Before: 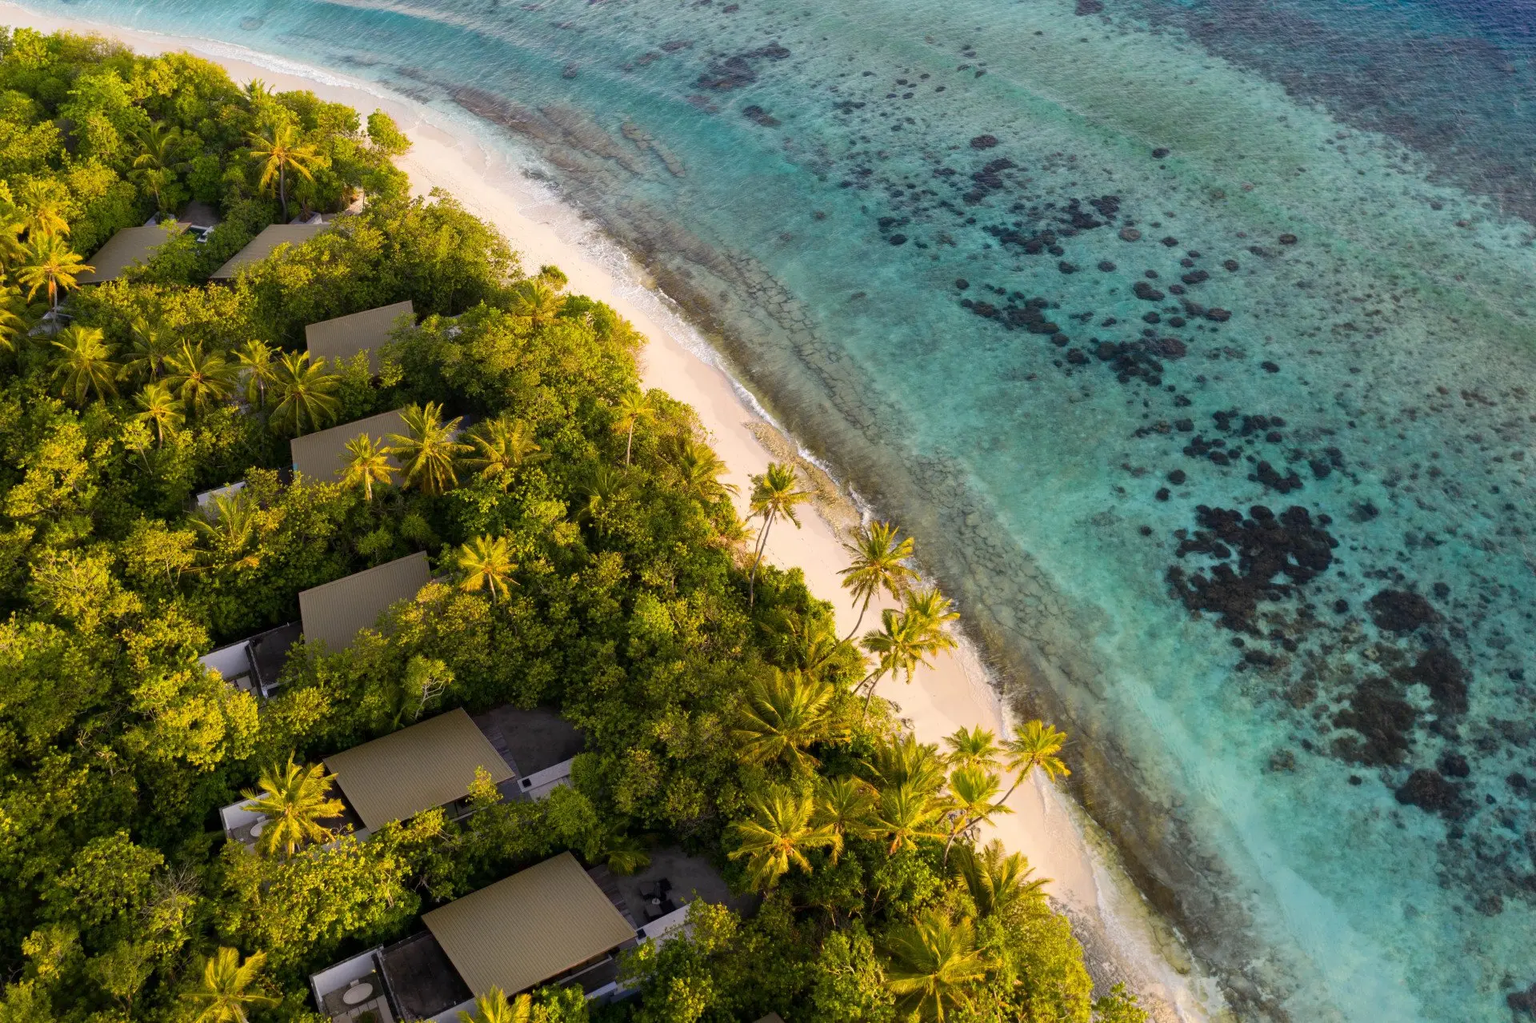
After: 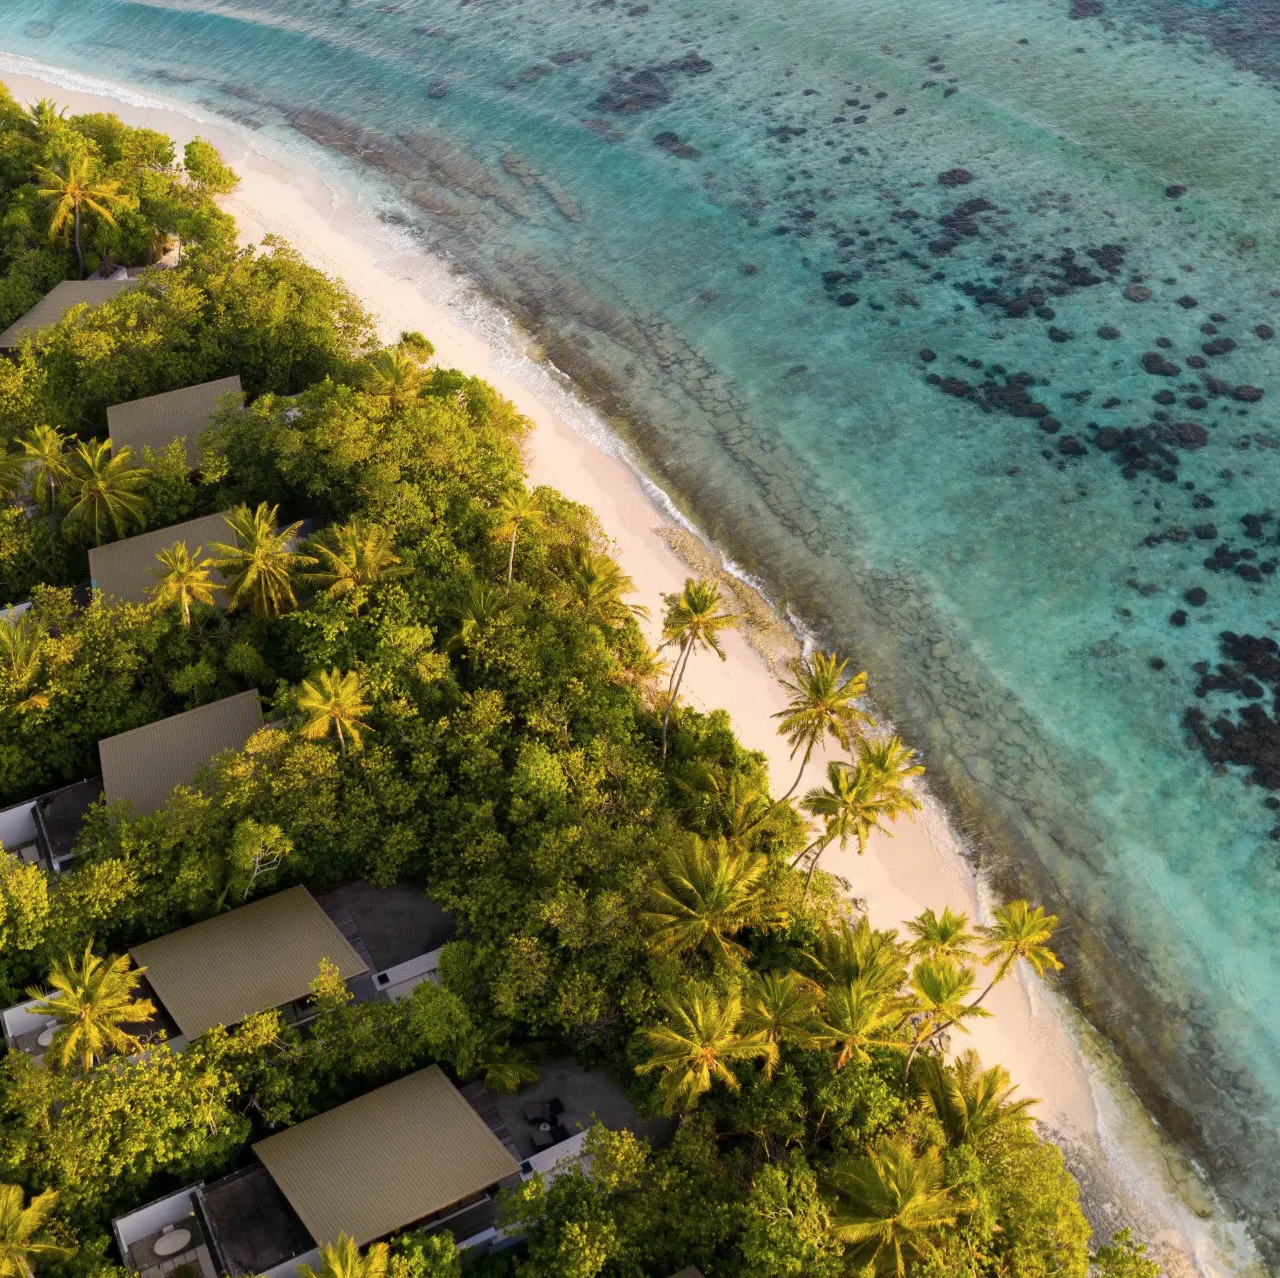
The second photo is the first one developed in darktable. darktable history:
crop and rotate: left 14.363%, right 18.924%
contrast brightness saturation: saturation -0.06
